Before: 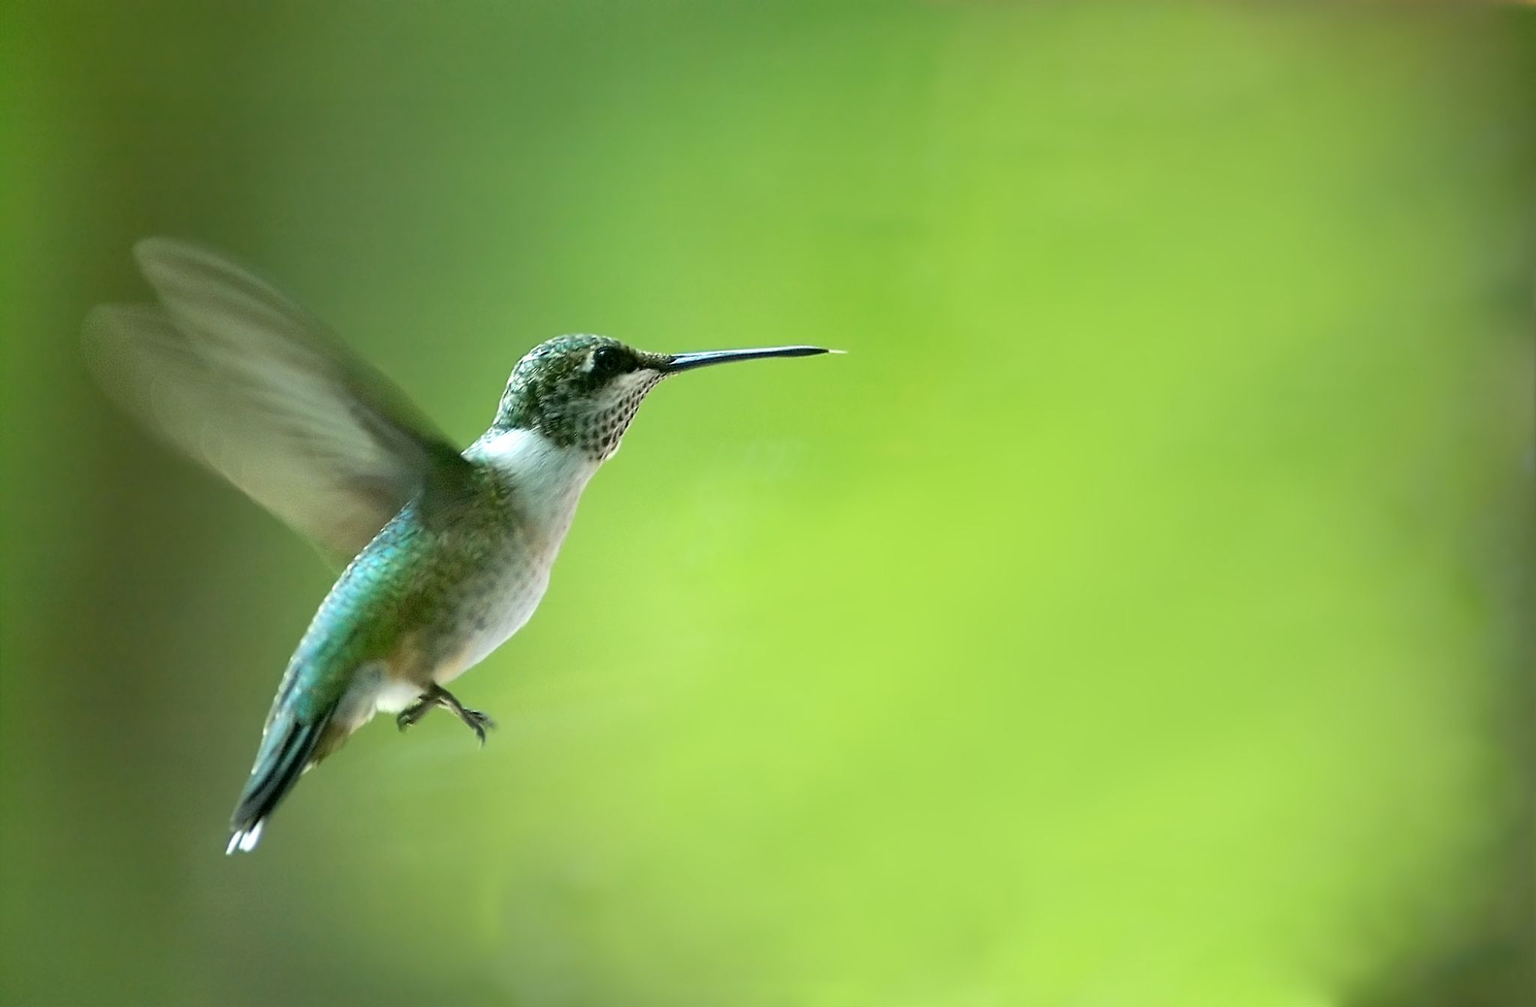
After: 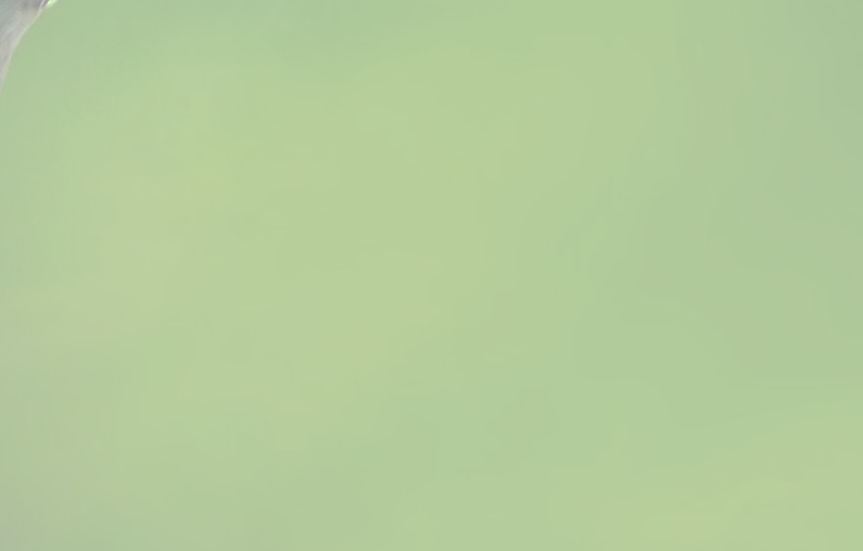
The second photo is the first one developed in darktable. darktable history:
crop: left 37.221%, top 45.169%, right 20.63%, bottom 13.777%
rgb curve: curves: ch0 [(0, 0.186) (0.314, 0.284) (0.775, 0.708) (1, 1)], compensate middle gray true, preserve colors none
tone curve: curves: ch0 [(0, 0) (0.003, 0.626) (0.011, 0.626) (0.025, 0.63) (0.044, 0.631) (0.069, 0.632) (0.1, 0.636) (0.136, 0.637) (0.177, 0.641) (0.224, 0.642) (0.277, 0.646) (0.335, 0.649) (0.399, 0.661) (0.468, 0.679) (0.543, 0.702) (0.623, 0.732) (0.709, 0.769) (0.801, 0.804) (0.898, 0.847) (1, 1)], preserve colors none
